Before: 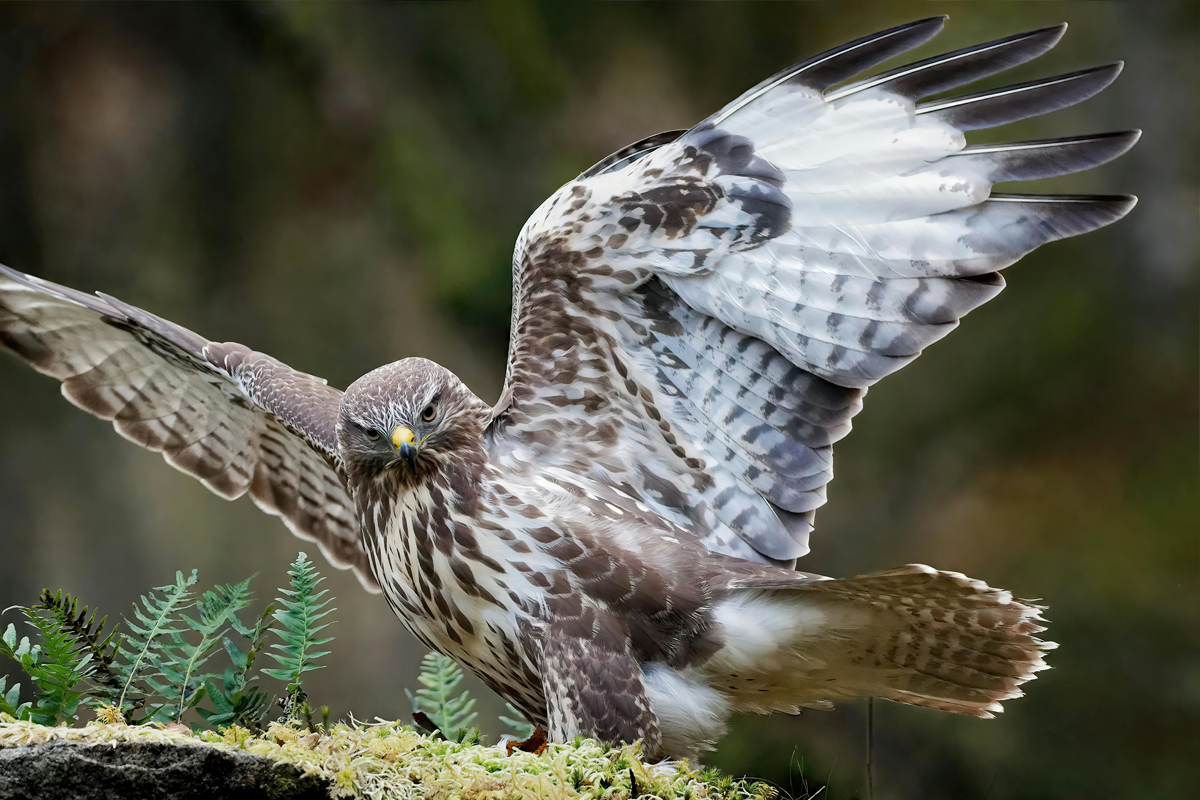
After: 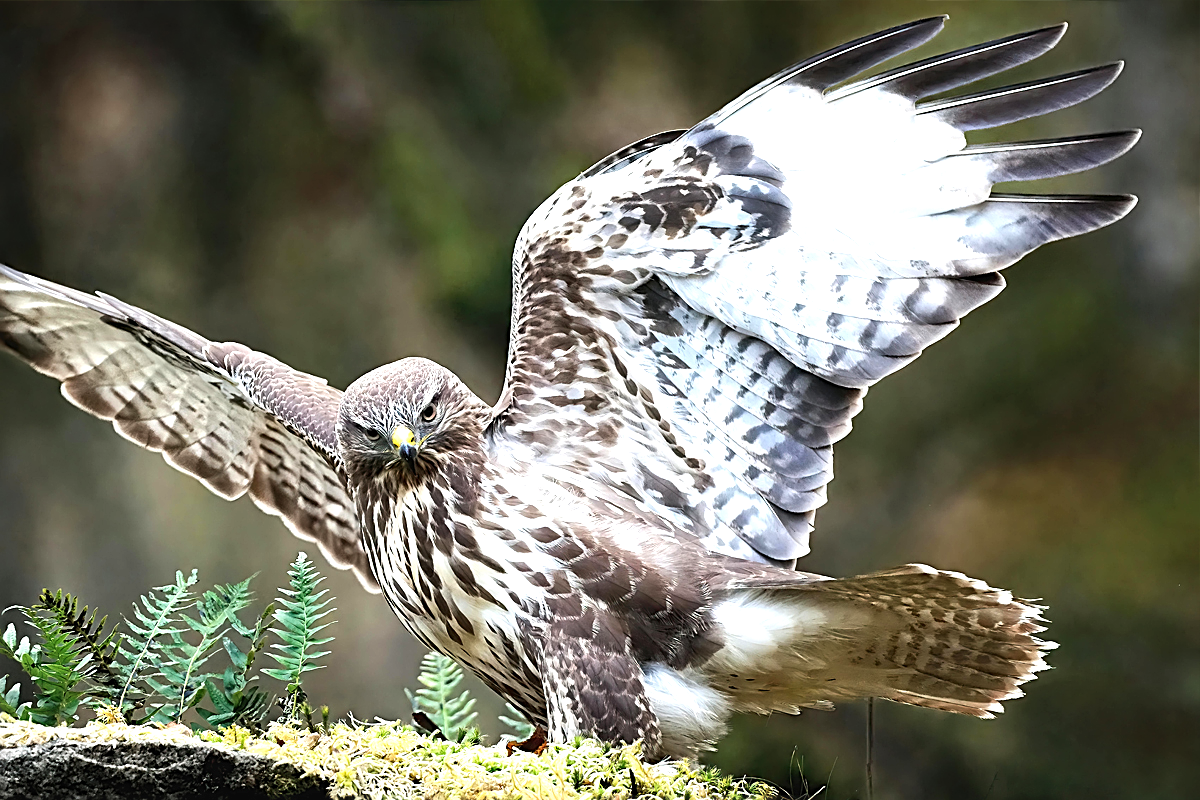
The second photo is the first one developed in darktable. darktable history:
exposure: black level correction -0.002, exposure 0.707 EV, compensate highlight preservation false
sharpen: amount 0.734
vignetting: fall-off start 97.37%, fall-off radius 77.97%, width/height ratio 1.108
tone equalizer: -8 EV -0.397 EV, -7 EV -0.383 EV, -6 EV -0.339 EV, -5 EV -0.209 EV, -3 EV 0.205 EV, -2 EV 0.314 EV, -1 EV 0.409 EV, +0 EV 0.42 EV, edges refinement/feathering 500, mask exposure compensation -1.57 EV, preserve details no
